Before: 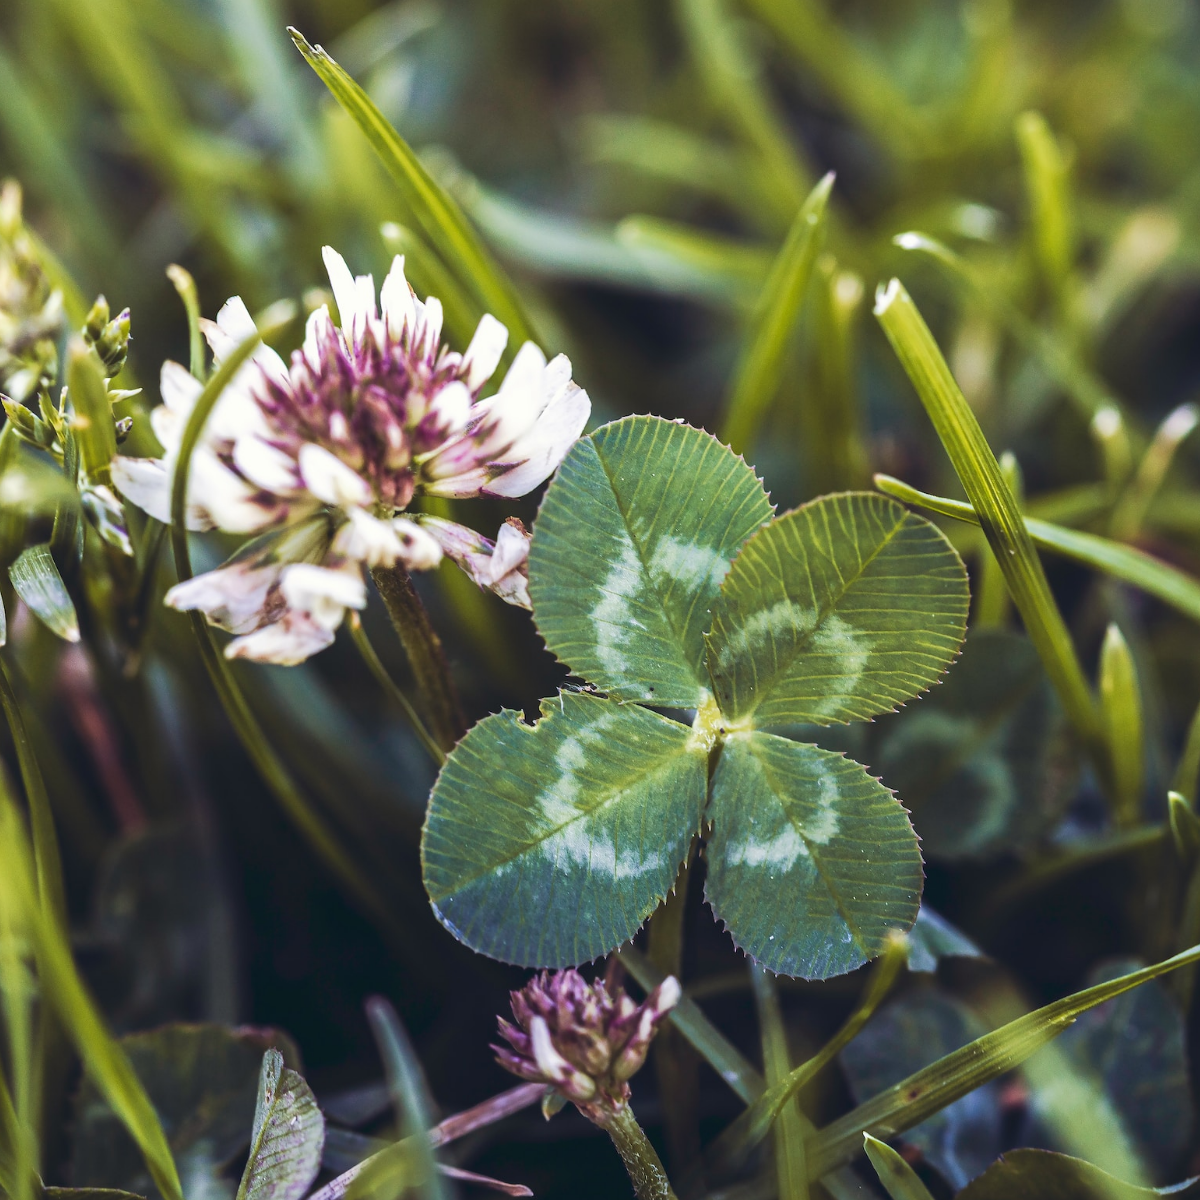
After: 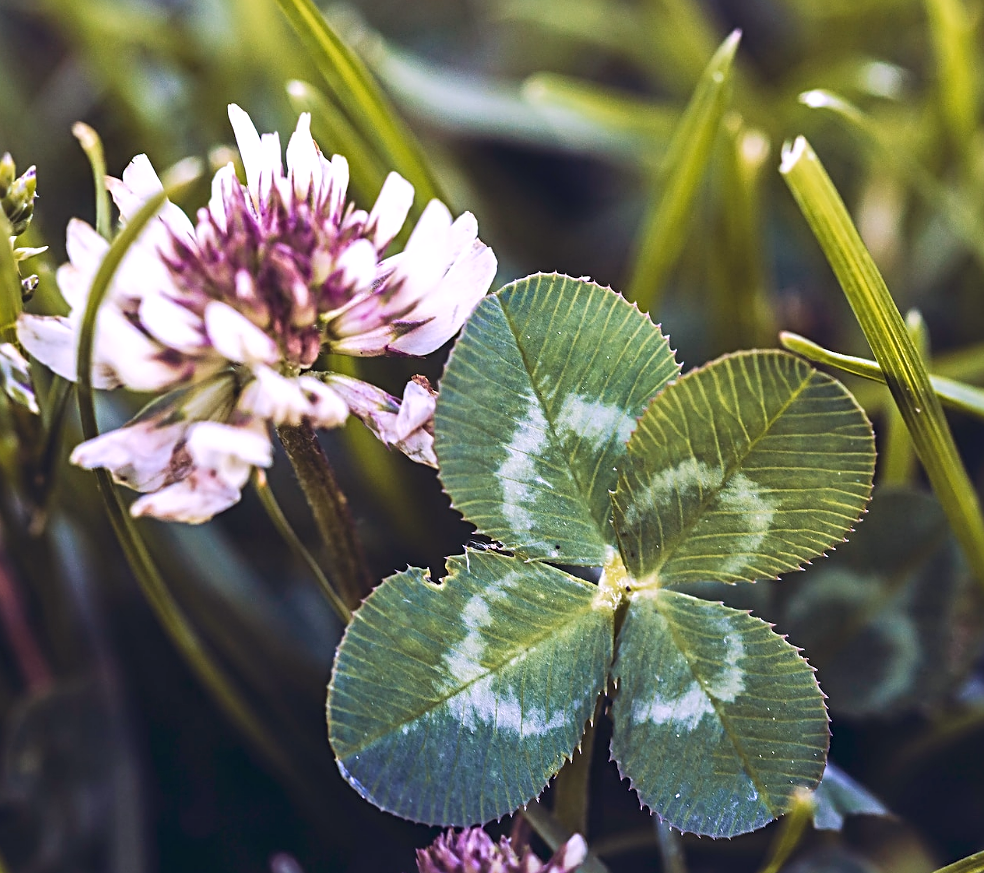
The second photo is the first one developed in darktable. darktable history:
sharpen: radius 2.767
exposure: compensate highlight preservation false
crop: left 7.856%, top 11.836%, right 10.12%, bottom 15.387%
local contrast: mode bilateral grid, contrast 20, coarseness 50, detail 120%, midtone range 0.2
white balance: red 1.066, blue 1.119
